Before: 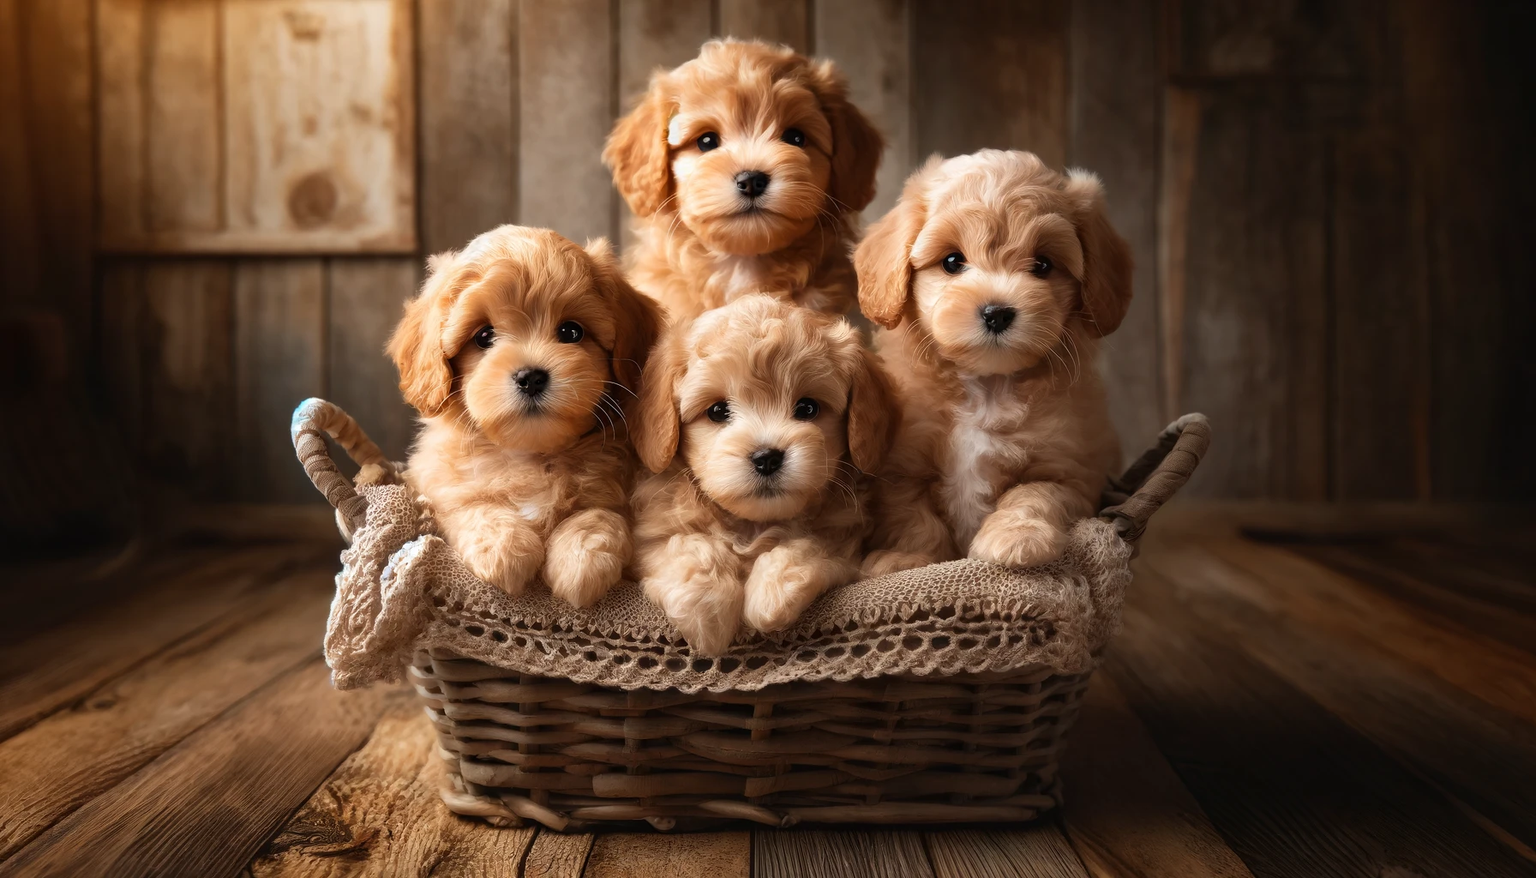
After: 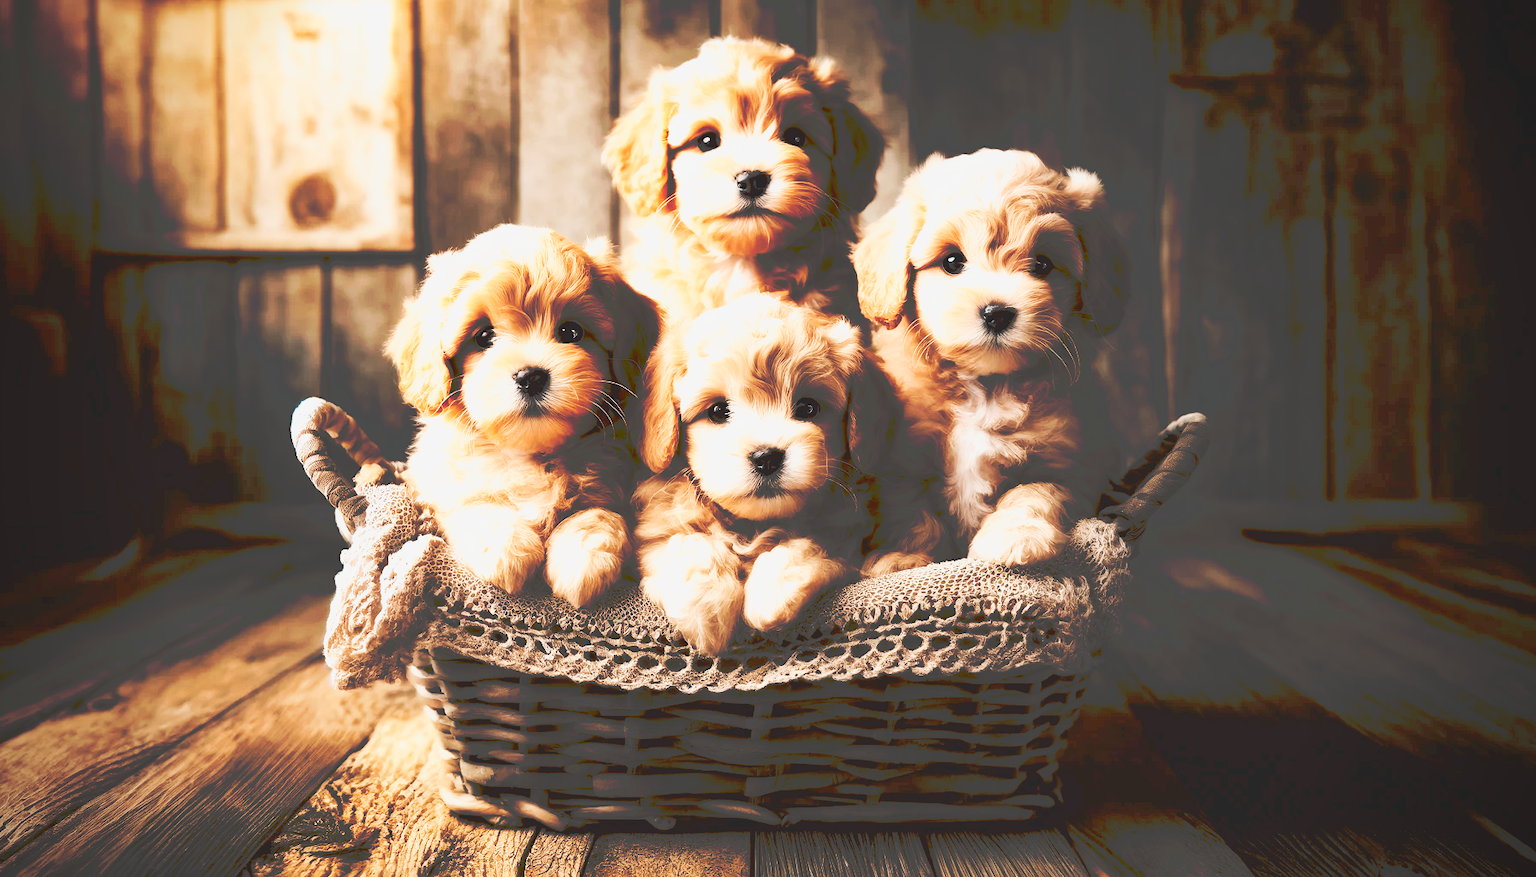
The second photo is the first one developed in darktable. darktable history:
filmic rgb: black relative exposure -5 EV, white relative exposure 3.96 EV, hardness 2.91, contrast 1.407, highlights saturation mix -28.77%
vignetting: fall-off radius 60.98%, brightness -0.723, saturation -0.48, unbound false
tone curve: curves: ch0 [(0, 0) (0.003, 0.279) (0.011, 0.287) (0.025, 0.295) (0.044, 0.304) (0.069, 0.316) (0.1, 0.319) (0.136, 0.316) (0.177, 0.32) (0.224, 0.359) (0.277, 0.421) (0.335, 0.511) (0.399, 0.639) (0.468, 0.734) (0.543, 0.827) (0.623, 0.89) (0.709, 0.944) (0.801, 0.965) (0.898, 0.968) (1, 1)], preserve colors none
